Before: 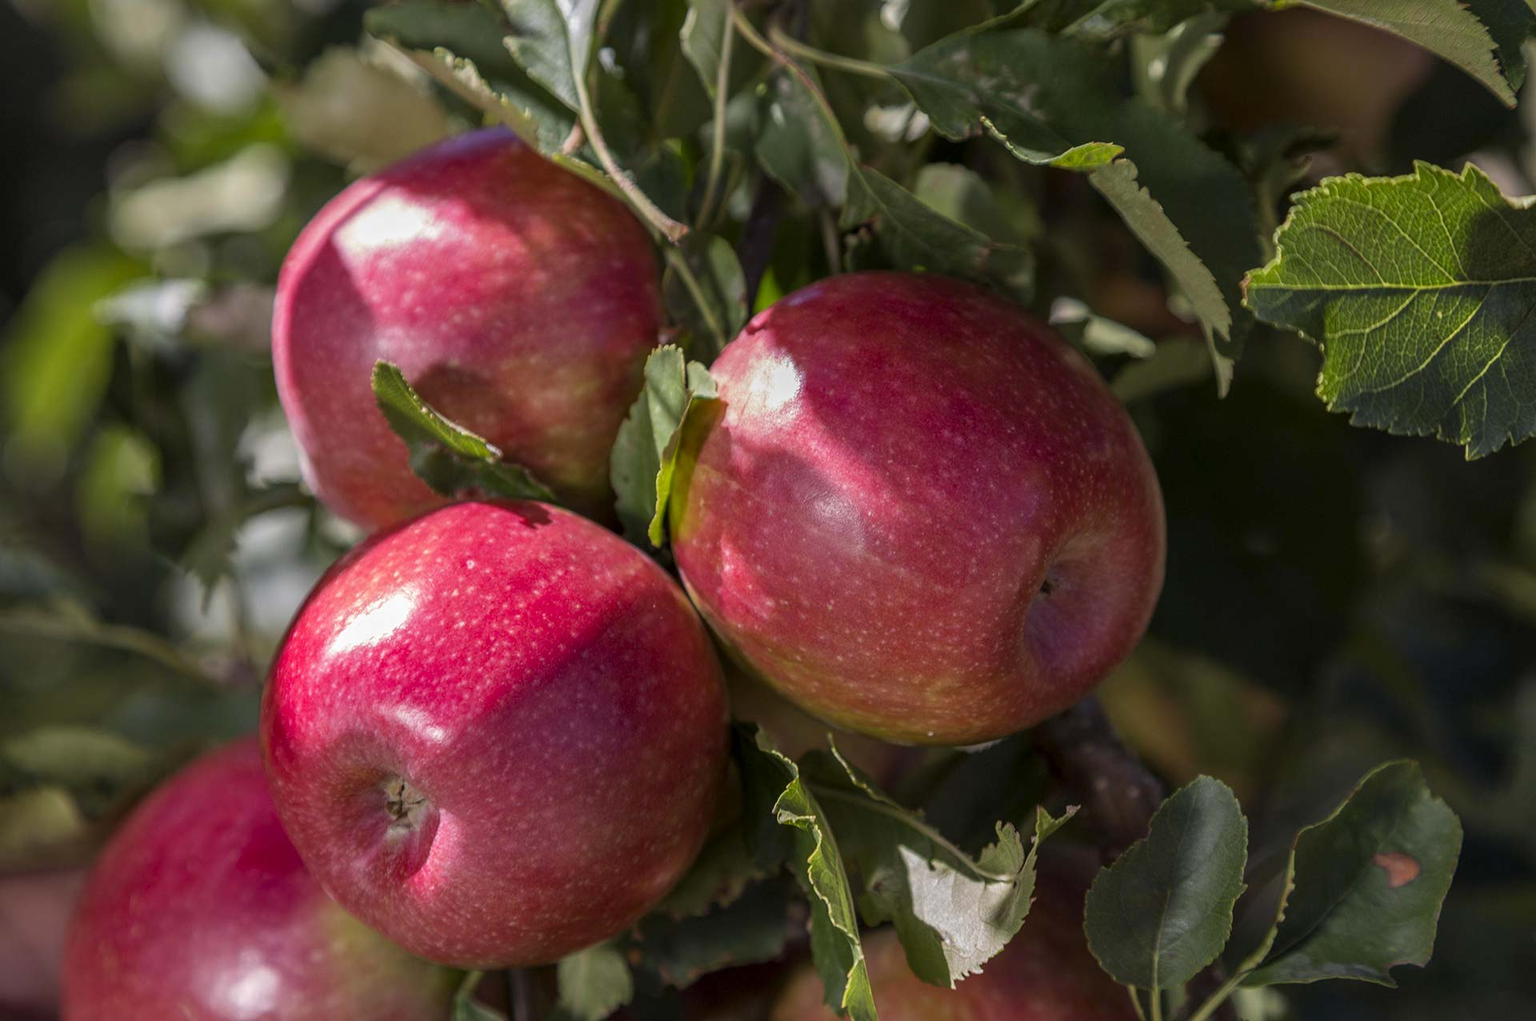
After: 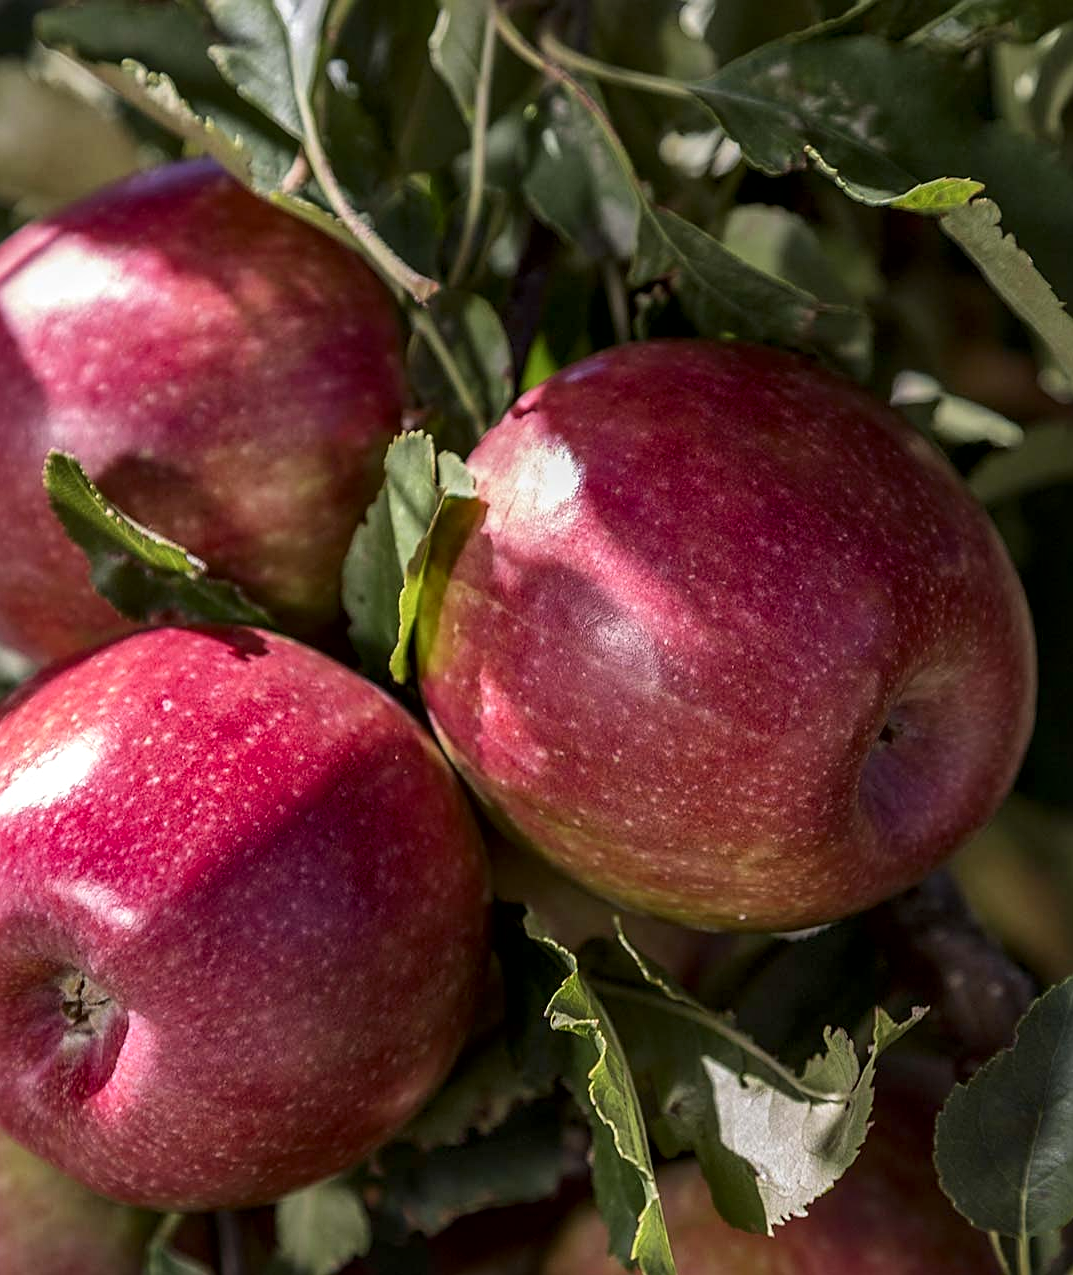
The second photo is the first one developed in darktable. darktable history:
crop: left 21.948%, right 22.162%, bottom 0.012%
sharpen: on, module defaults
local contrast: mode bilateral grid, contrast 20, coarseness 50, detail 149%, midtone range 0.2
contrast brightness saturation: contrast 0.138
